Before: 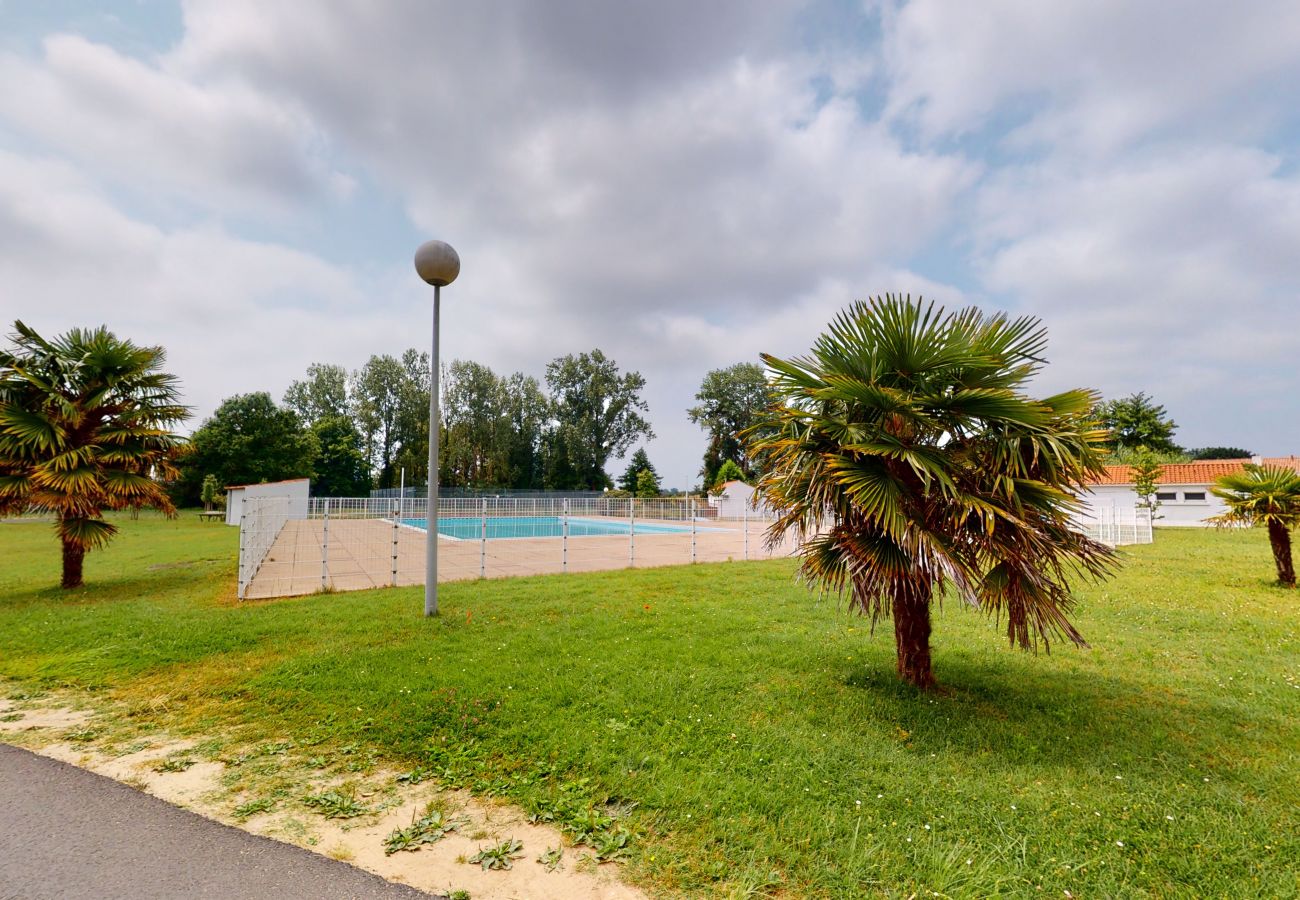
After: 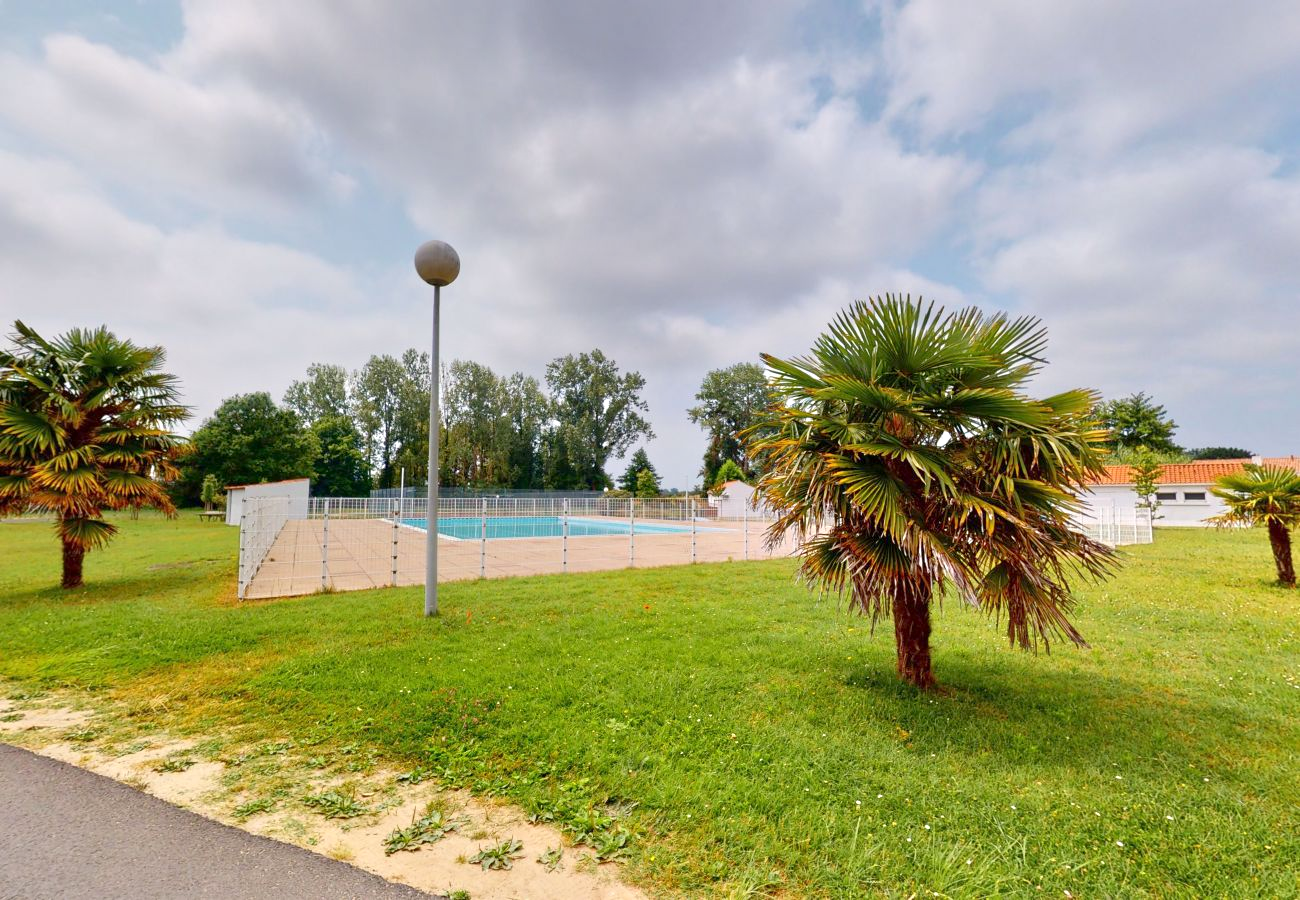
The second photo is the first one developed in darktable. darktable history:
tone equalizer: -8 EV 1 EV, -7 EV 1 EV, -6 EV 1 EV, -5 EV 1 EV, -4 EV 1 EV, -3 EV 0.75 EV, -2 EV 0.5 EV, -1 EV 0.25 EV
